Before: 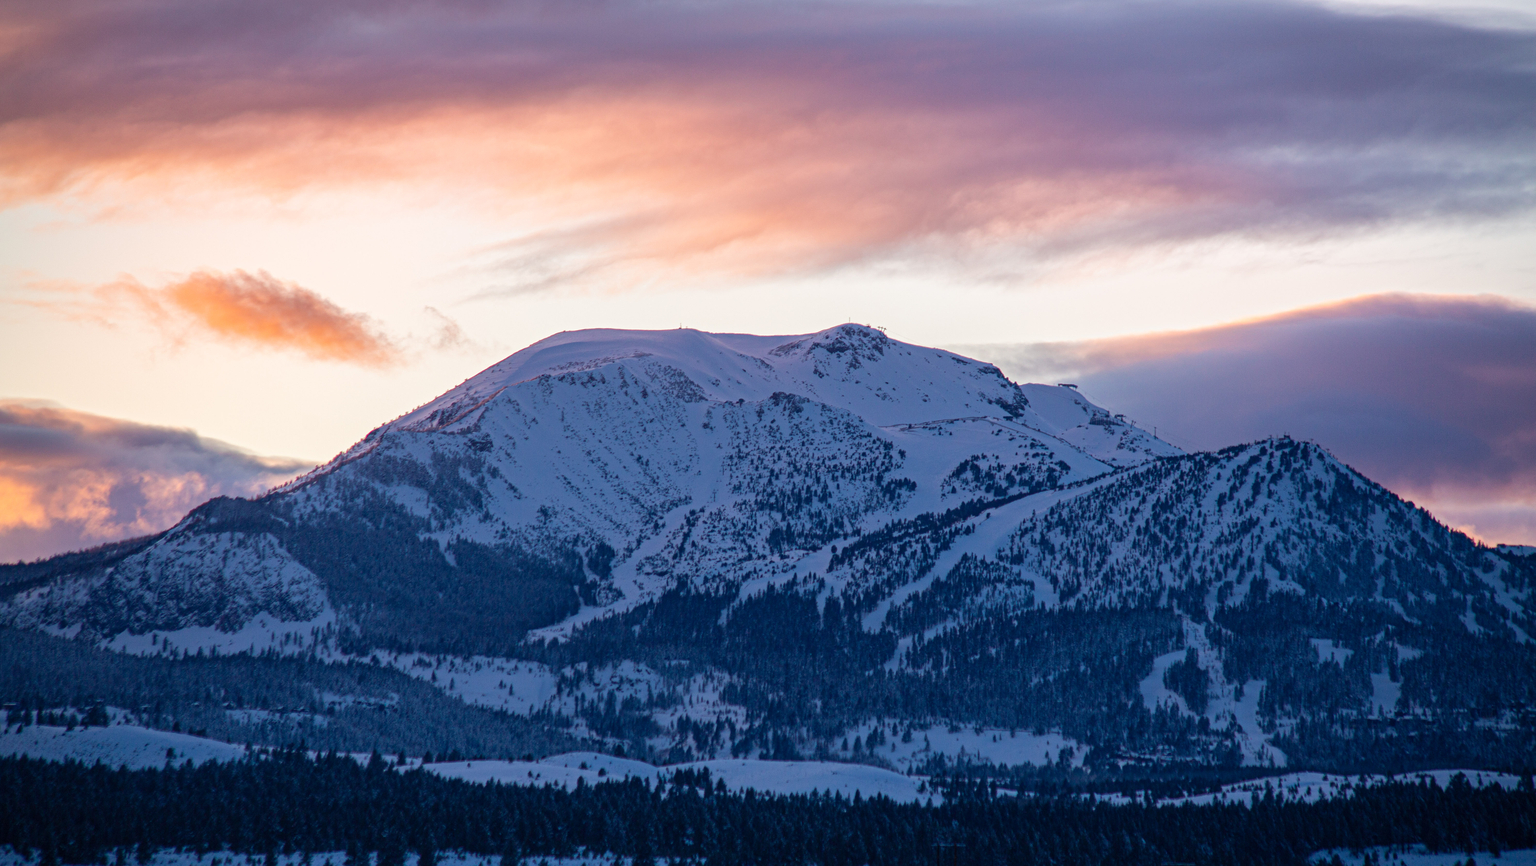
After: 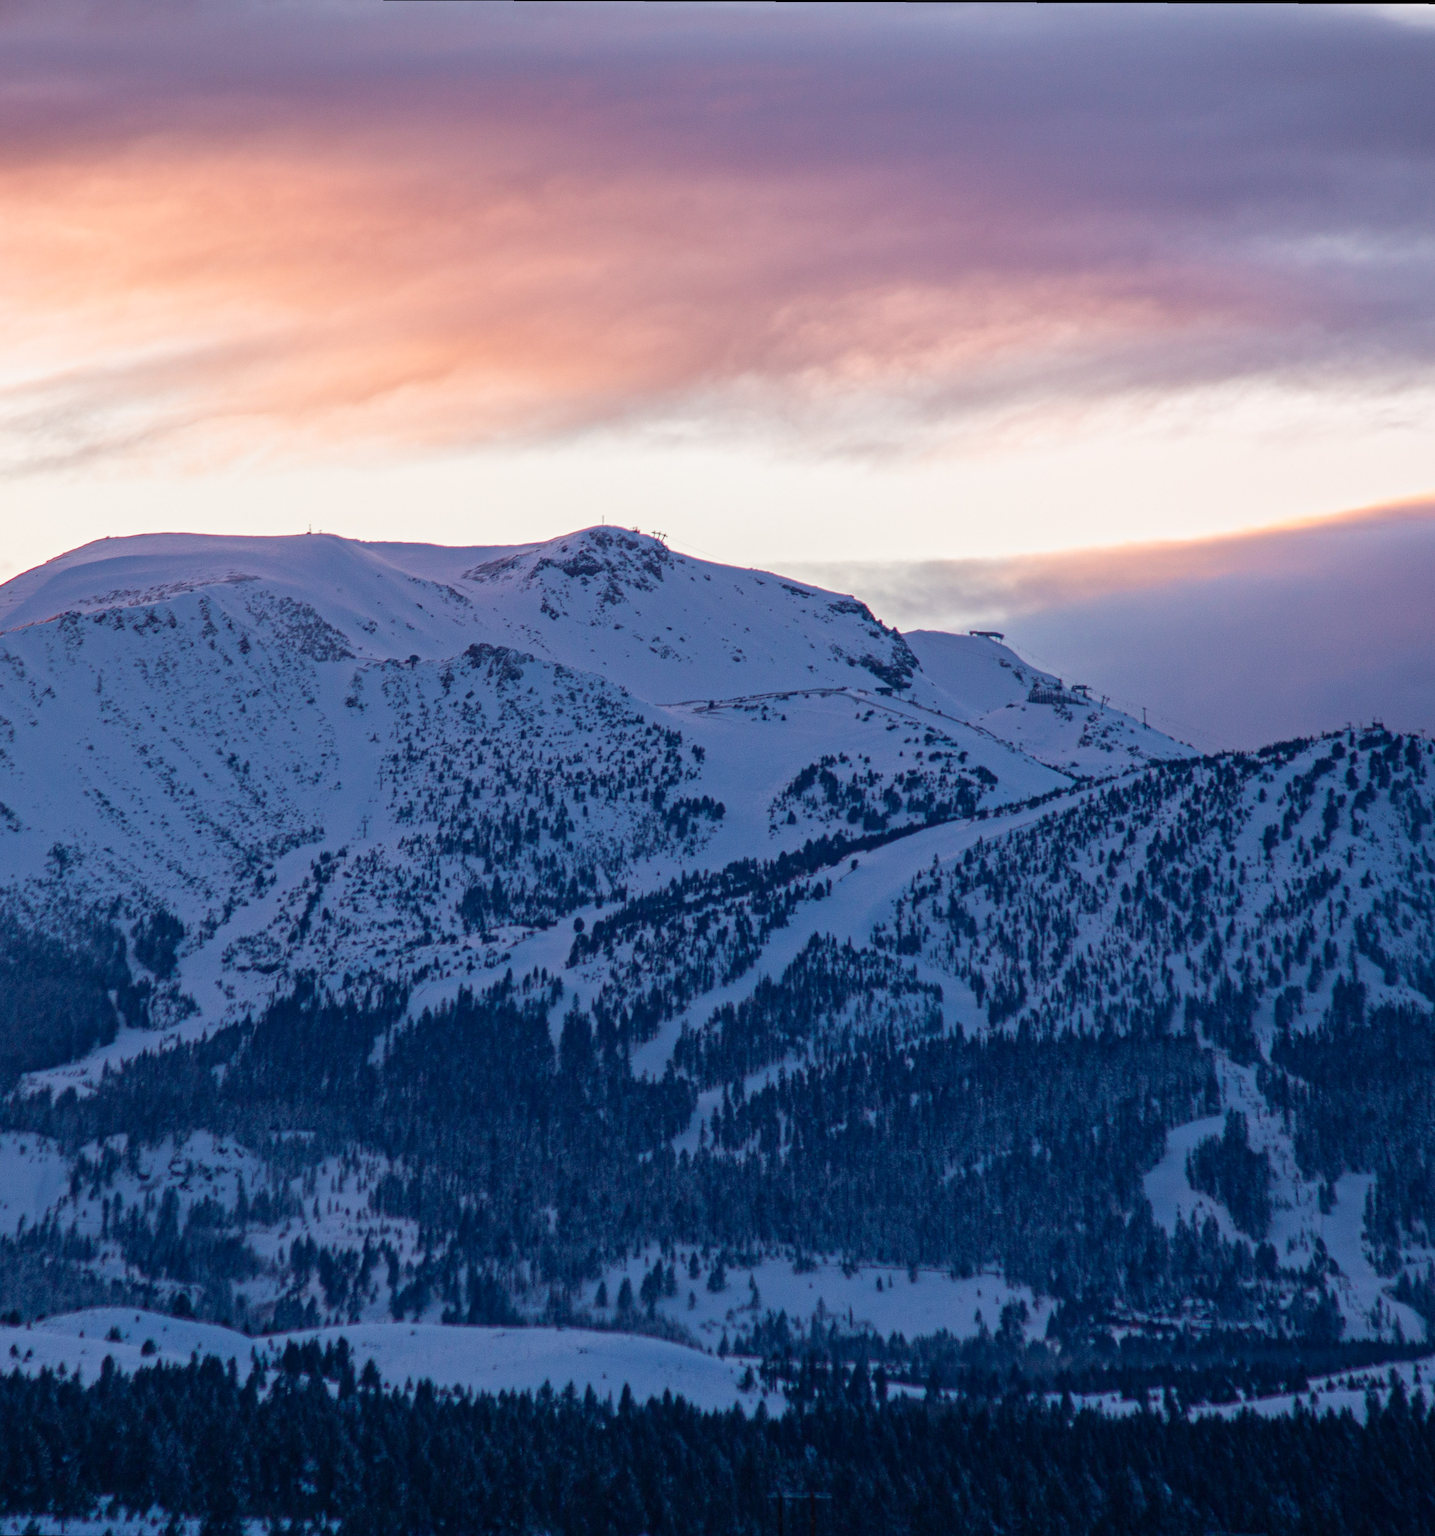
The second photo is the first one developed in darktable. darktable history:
rotate and perspective: rotation 0.215°, lens shift (vertical) -0.139, crop left 0.069, crop right 0.939, crop top 0.002, crop bottom 0.996
crop: left 31.458%, top 0%, right 11.876%
